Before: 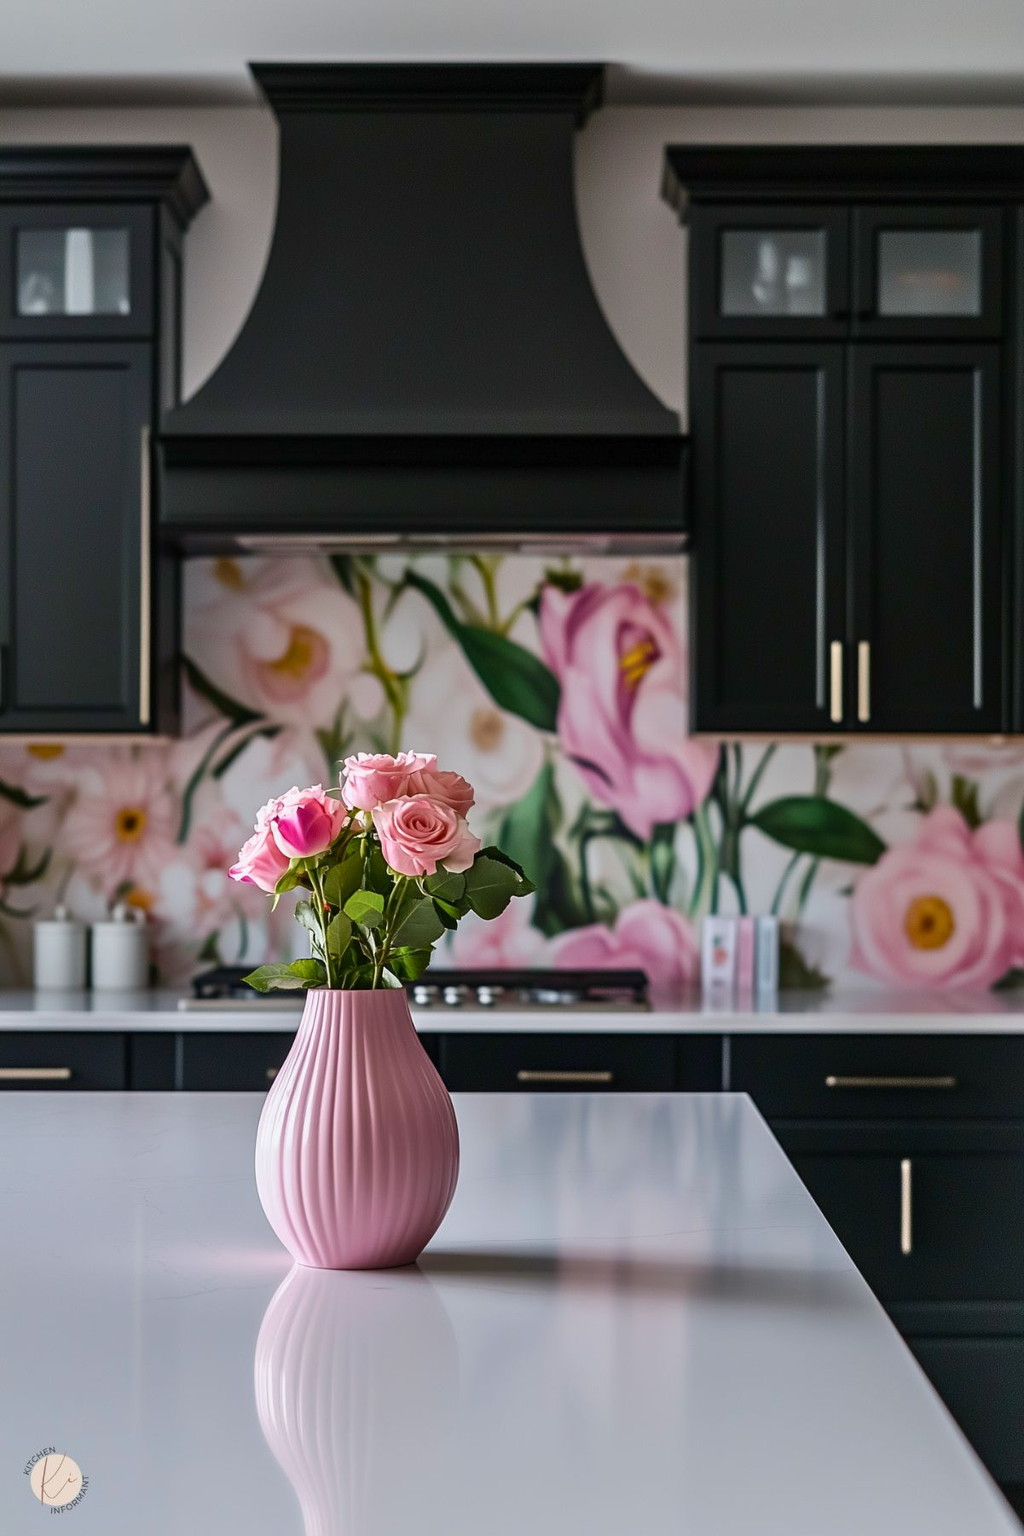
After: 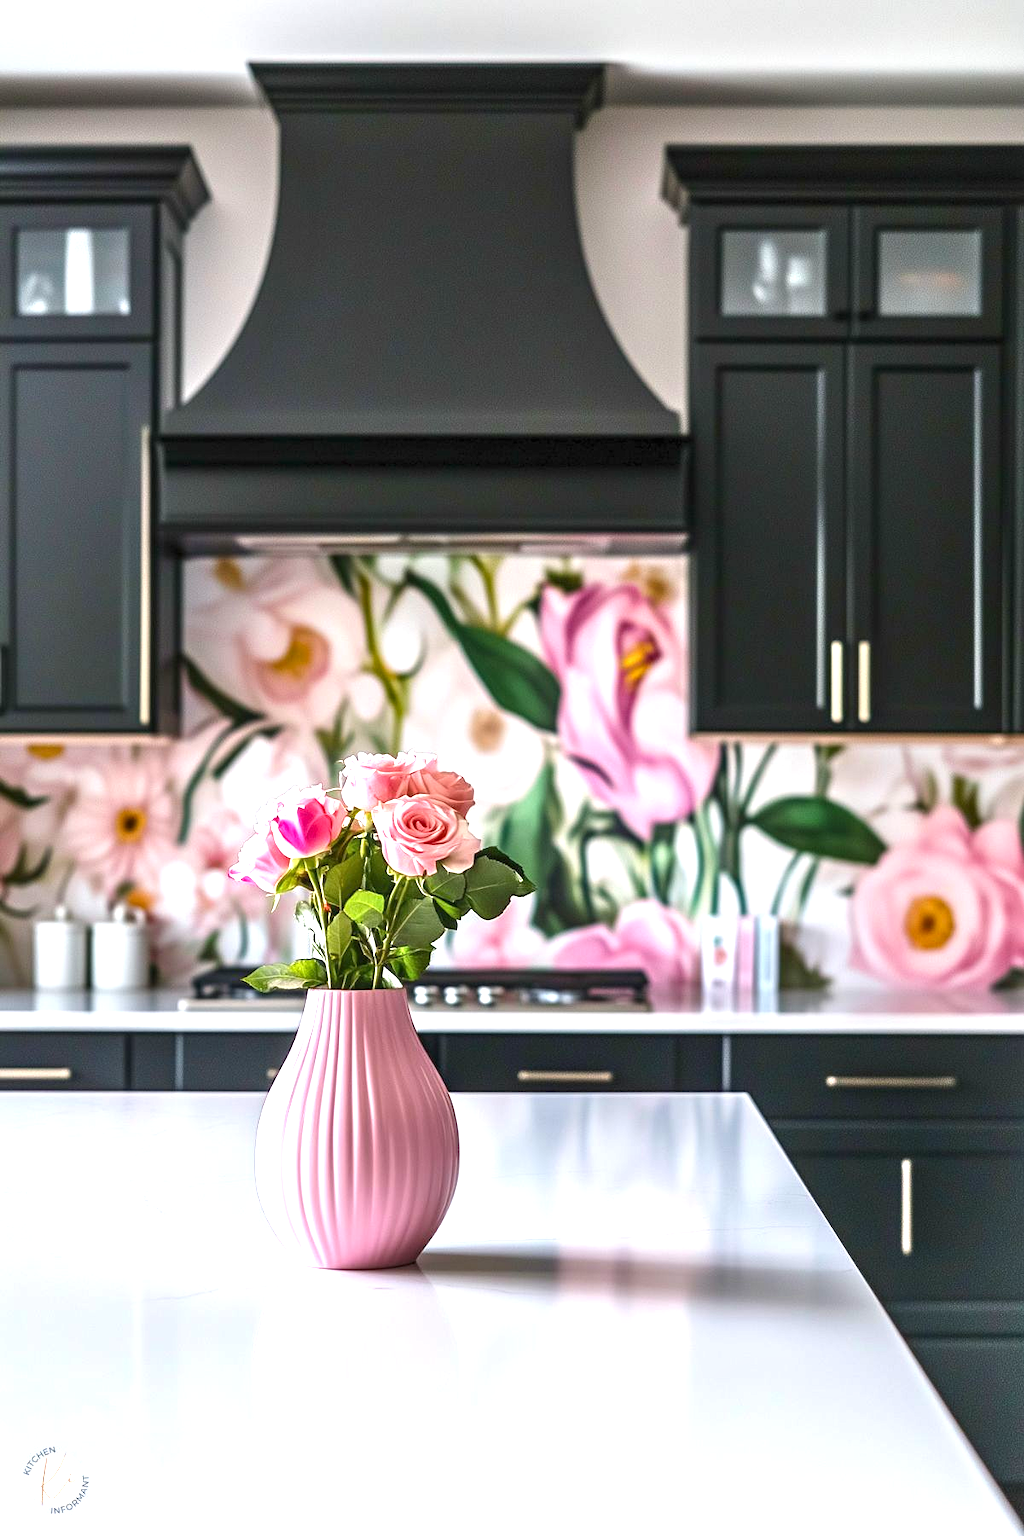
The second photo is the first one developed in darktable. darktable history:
exposure: black level correction 0, exposure 1.379 EV, compensate exposure bias true, compensate highlight preservation false
local contrast: on, module defaults
